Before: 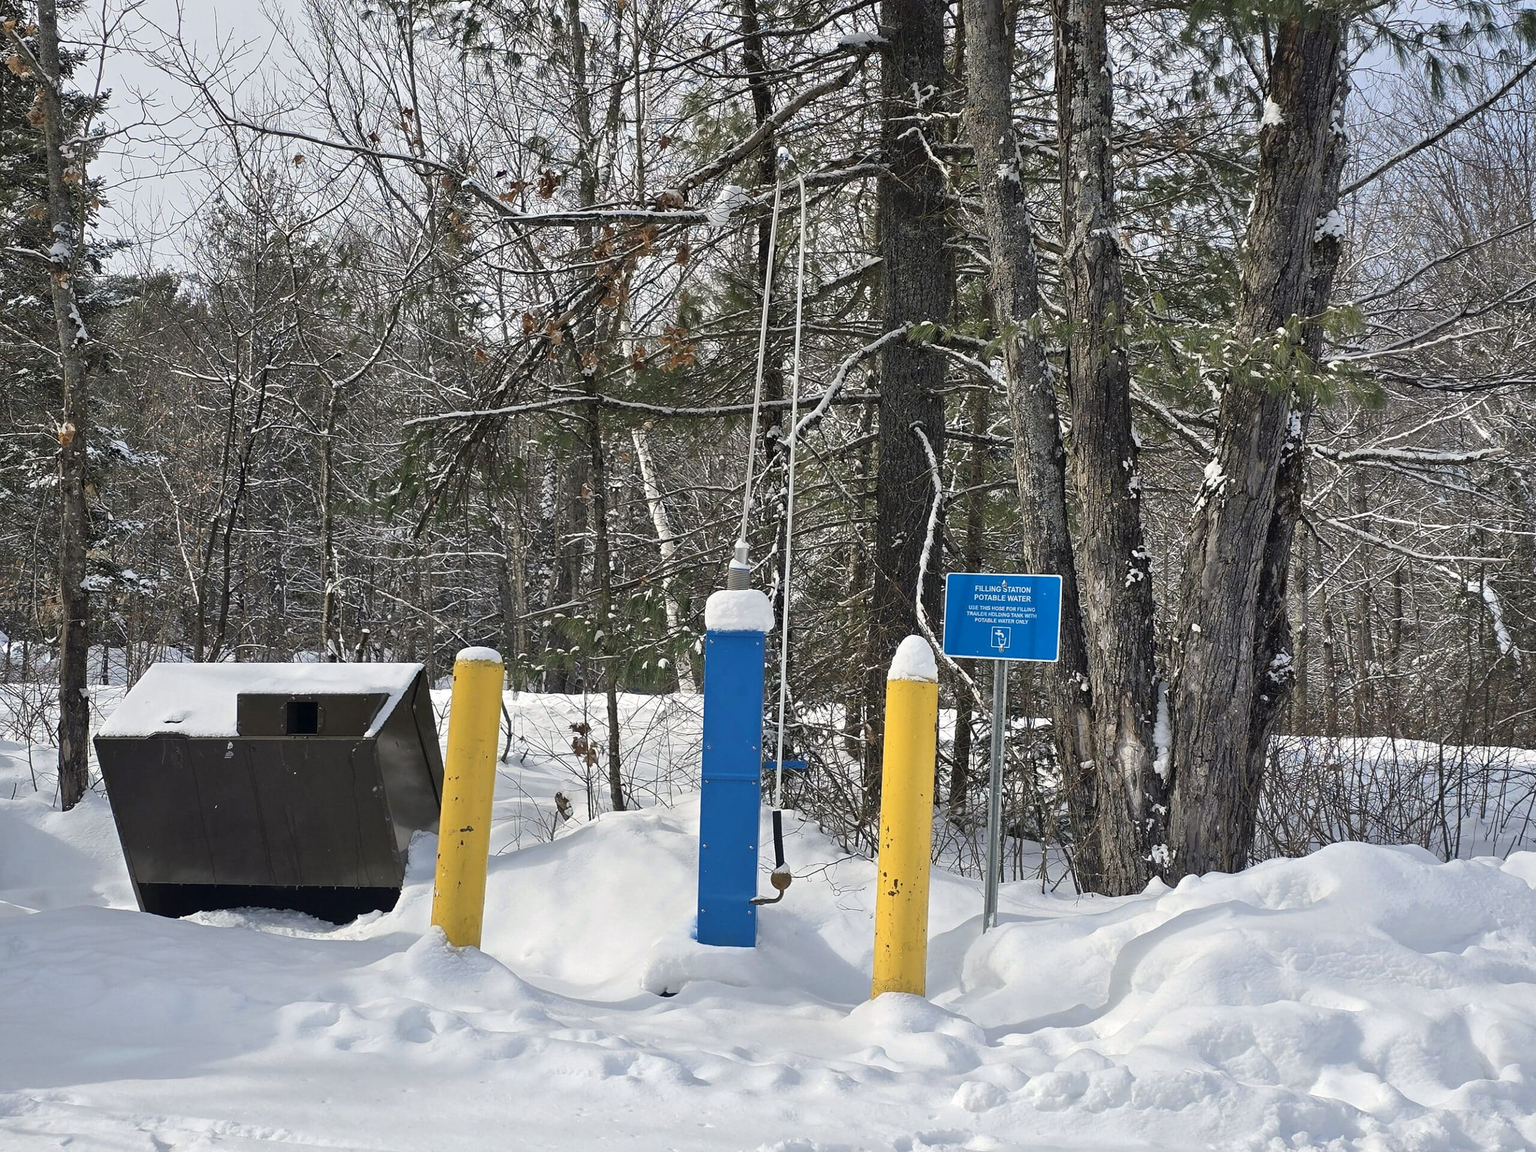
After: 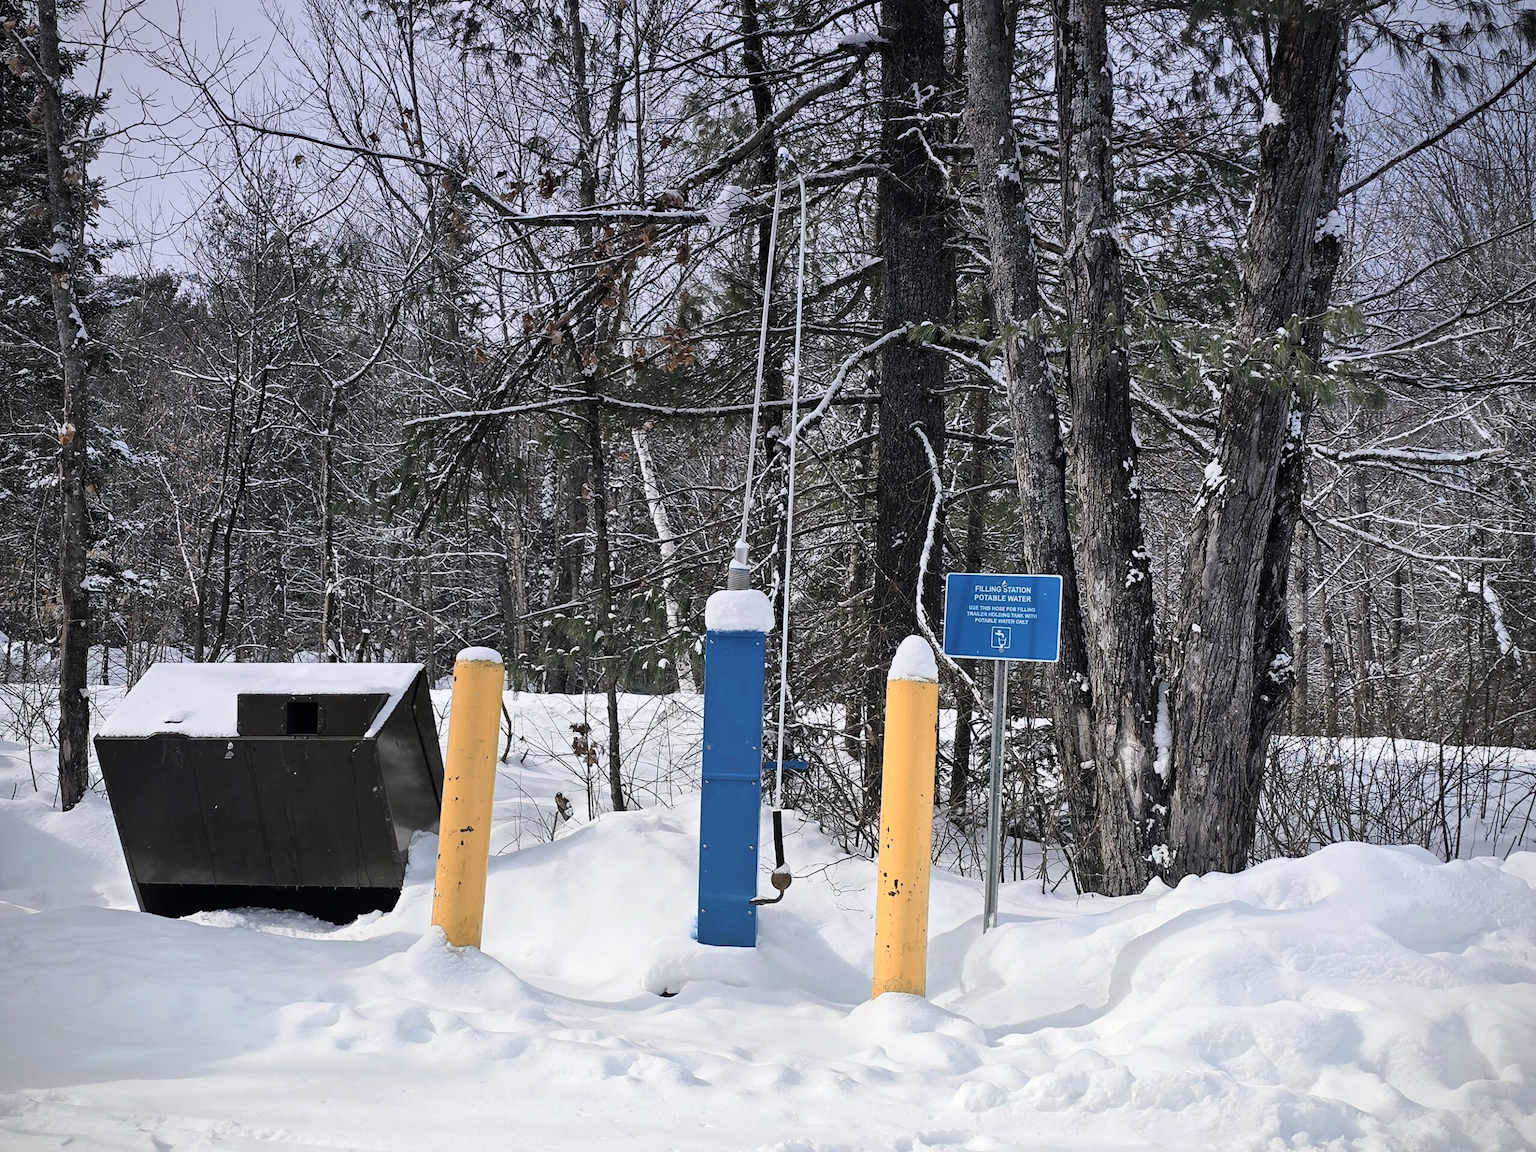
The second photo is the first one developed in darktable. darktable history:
contrast brightness saturation: contrast 0.1, saturation -0.3
graduated density: hue 238.83°, saturation 50%
vignetting: fall-off start 91.19%
tone curve: curves: ch0 [(0, 0) (0.004, 0.001) (0.133, 0.112) (0.325, 0.362) (0.832, 0.893) (1, 1)], color space Lab, linked channels, preserve colors none
color zones: curves: ch1 [(0, 0.455) (0.063, 0.455) (0.286, 0.495) (0.429, 0.5) (0.571, 0.5) (0.714, 0.5) (0.857, 0.5) (1, 0.455)]; ch2 [(0, 0.532) (0.063, 0.521) (0.233, 0.447) (0.429, 0.489) (0.571, 0.5) (0.714, 0.5) (0.857, 0.5) (1, 0.532)]
